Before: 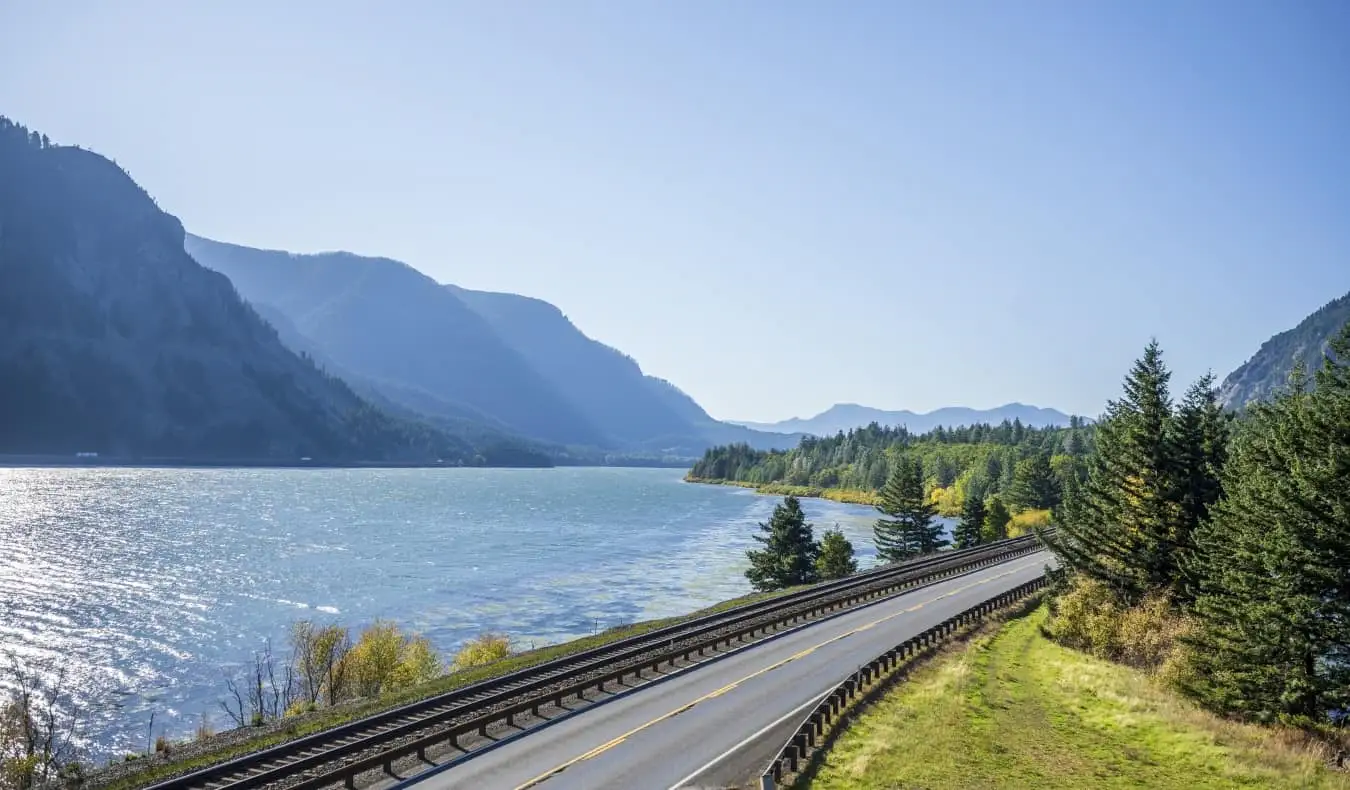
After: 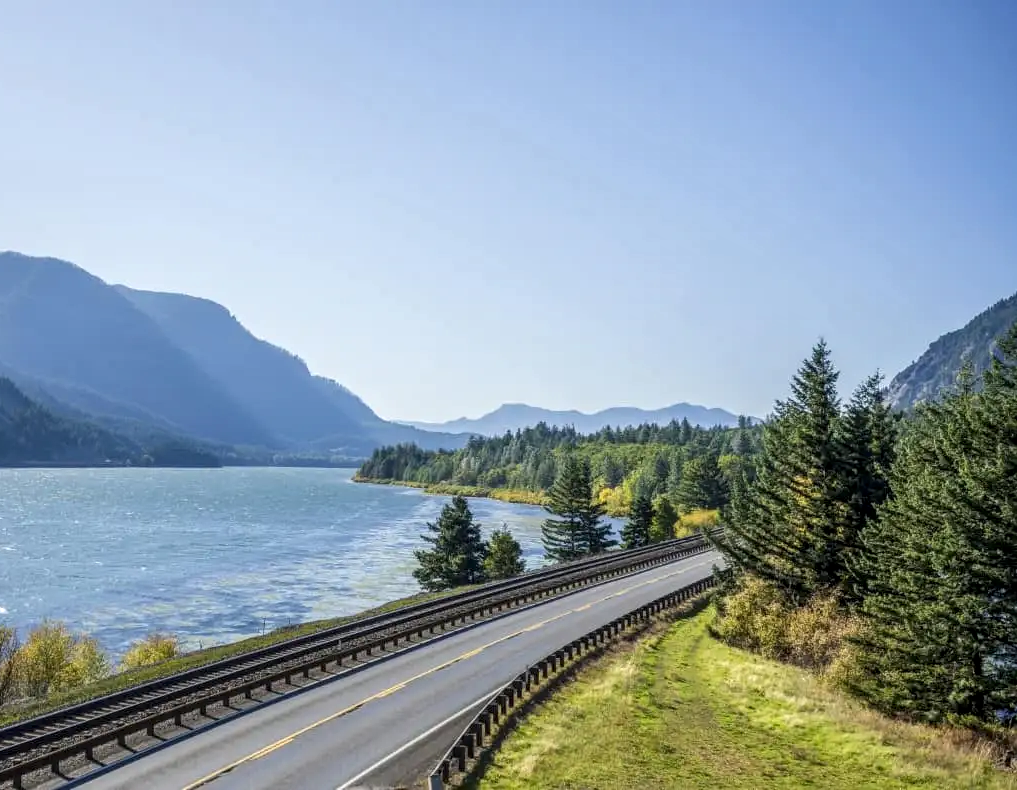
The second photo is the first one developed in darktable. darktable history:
local contrast: on, module defaults
crop and rotate: left 24.659%
